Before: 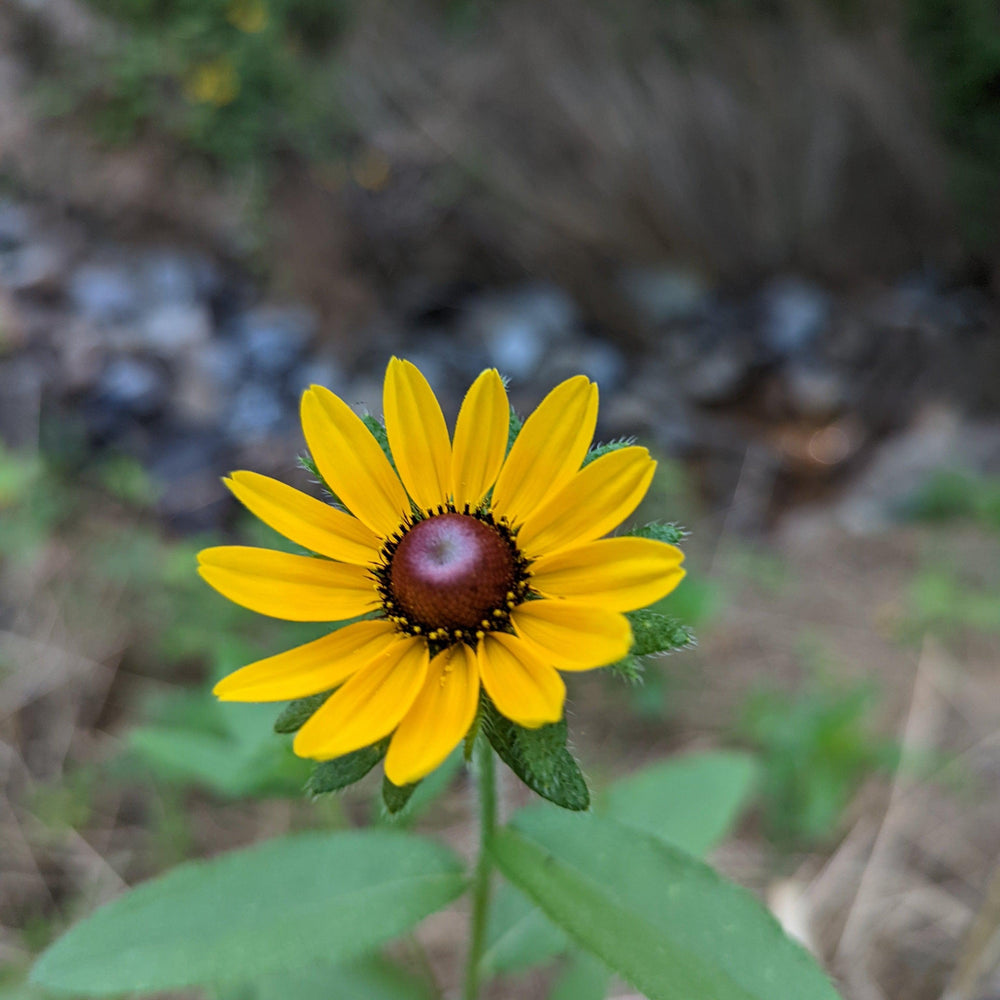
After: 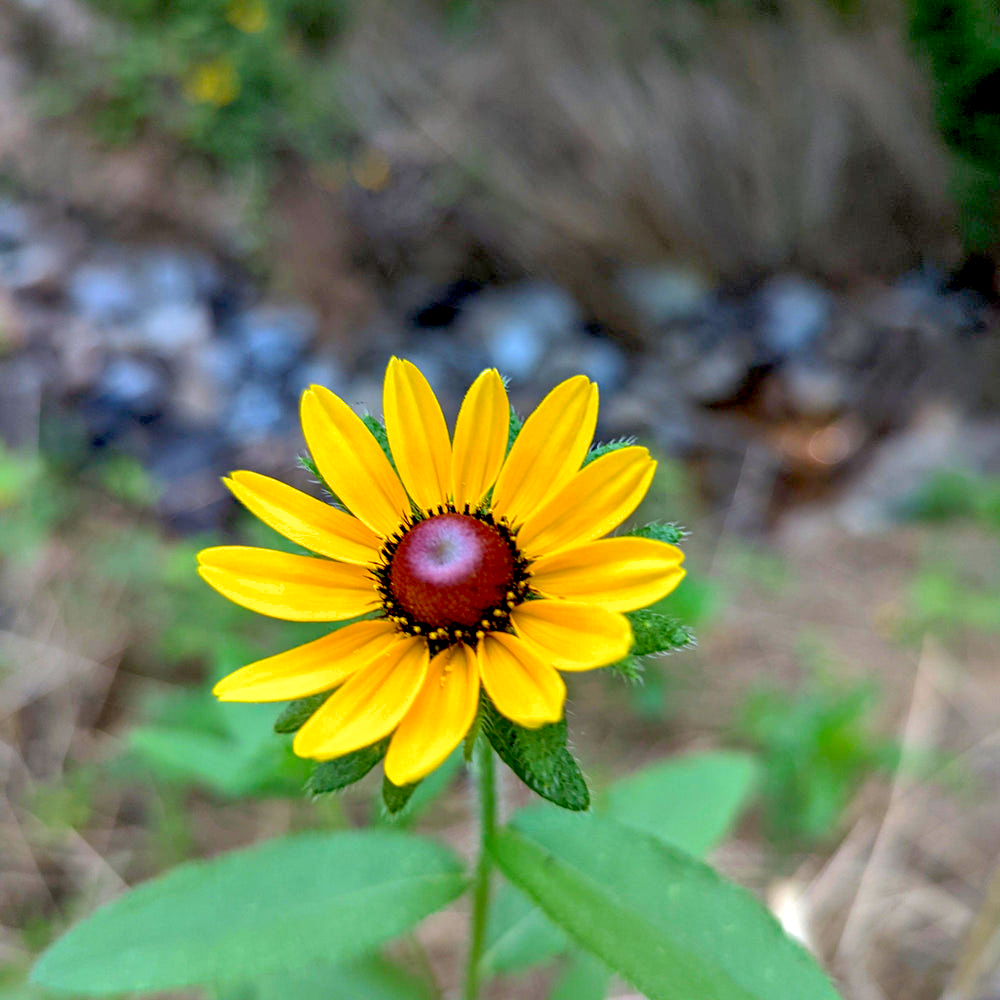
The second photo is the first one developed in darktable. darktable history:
color contrast: green-magenta contrast 1.2, blue-yellow contrast 1.2
exposure: black level correction 0.012, exposure 0.7 EV, compensate exposure bias true, compensate highlight preservation false
shadows and highlights: on, module defaults
